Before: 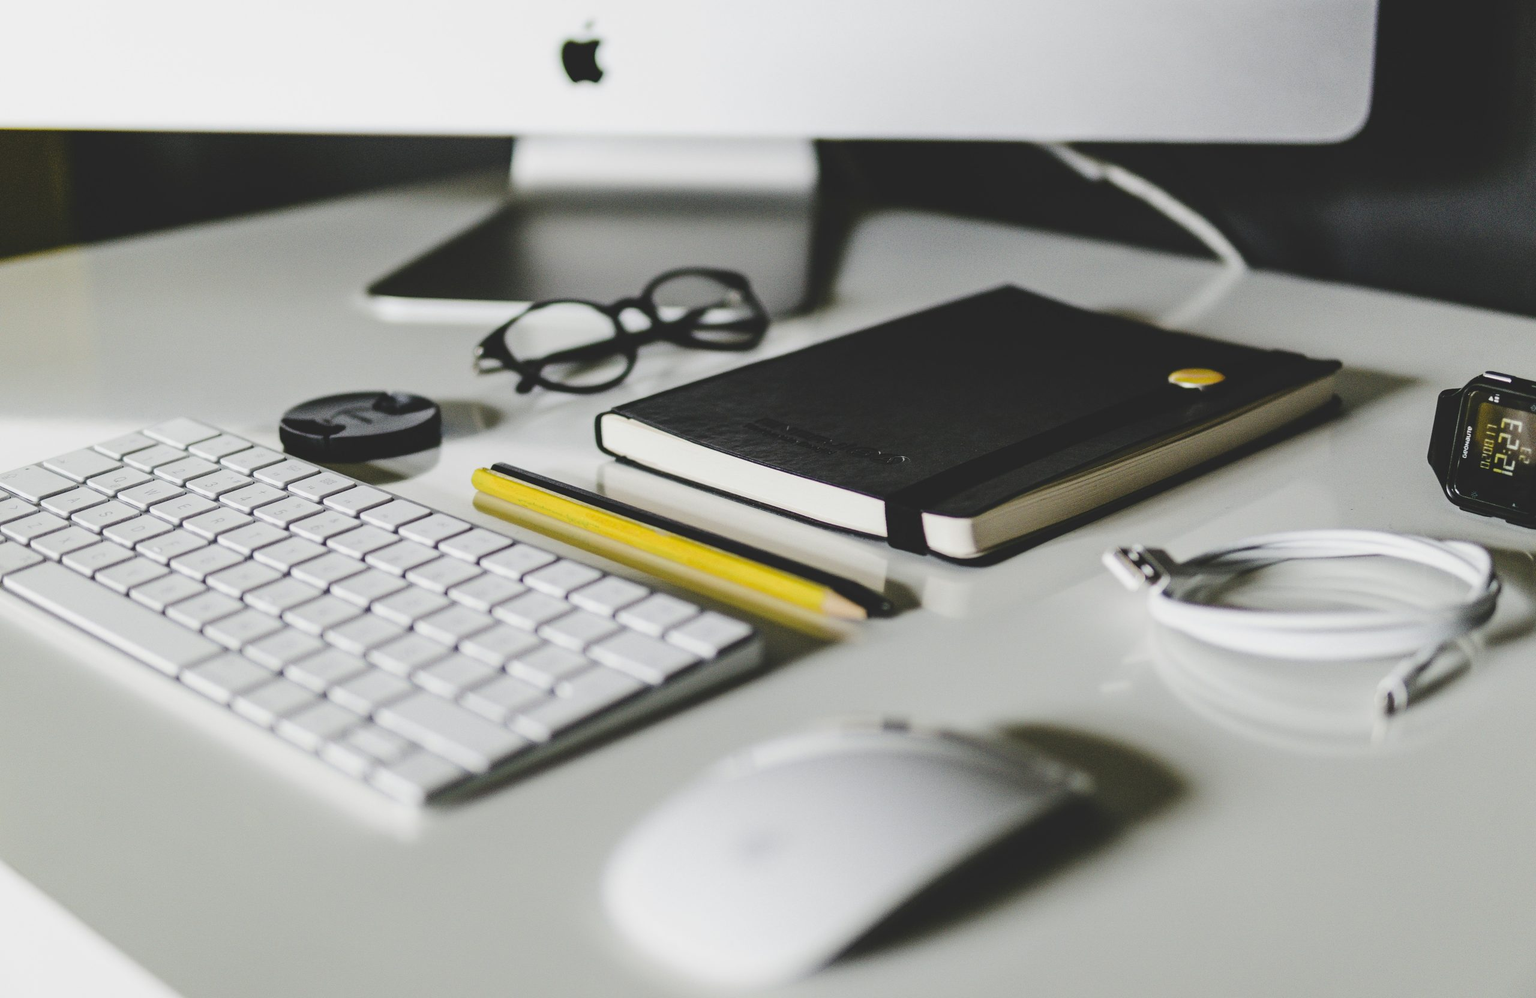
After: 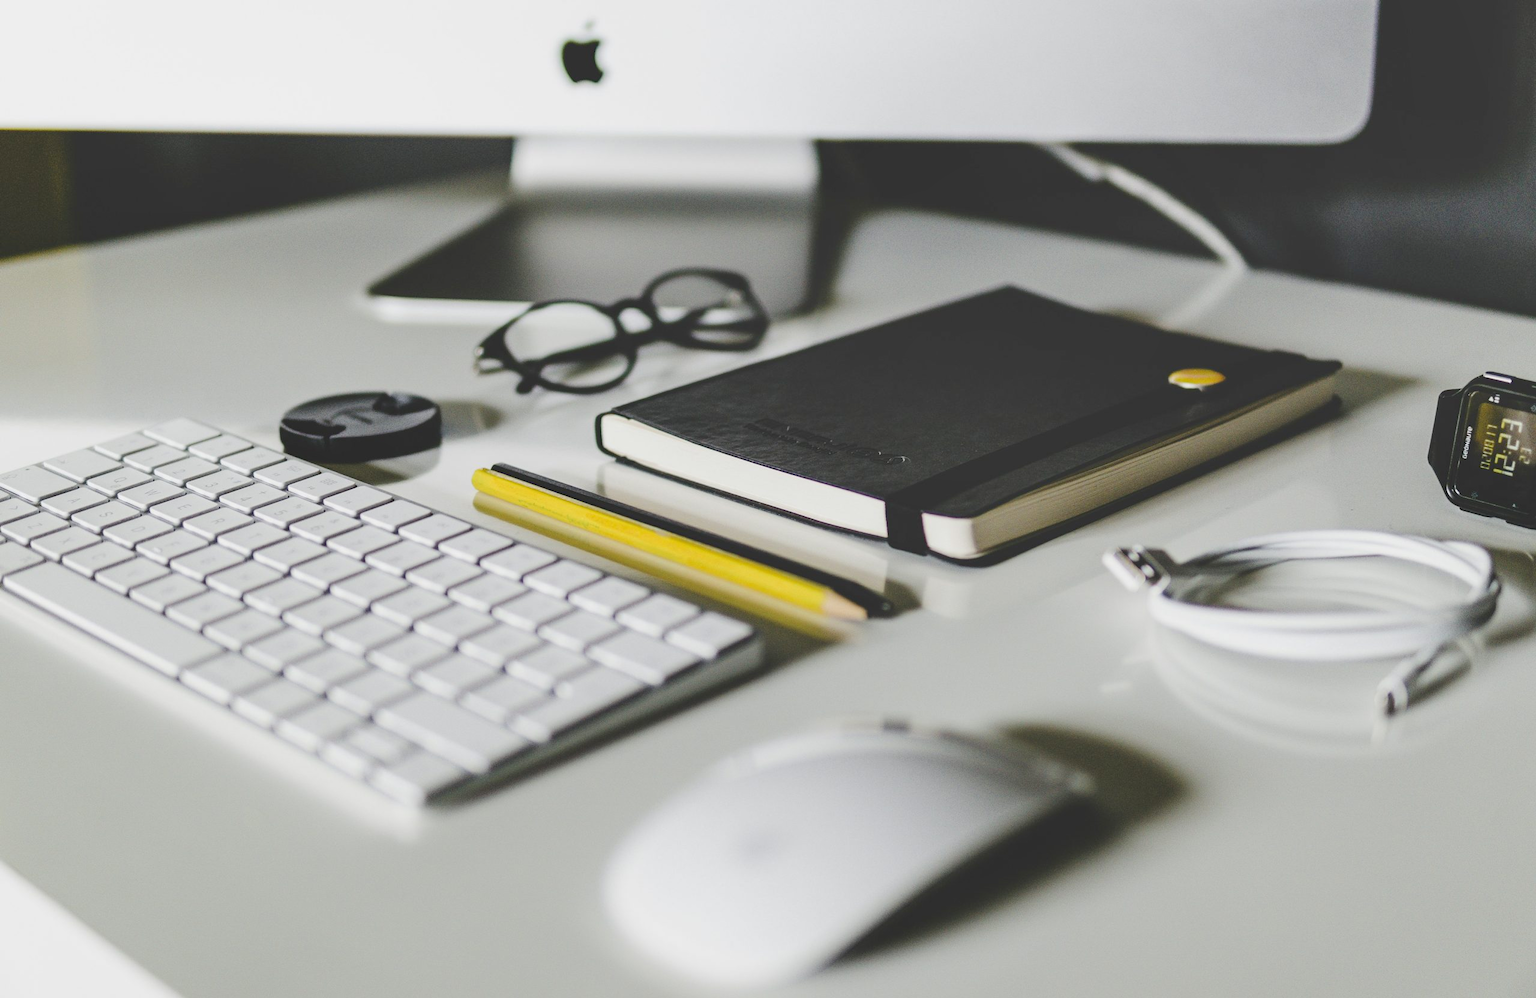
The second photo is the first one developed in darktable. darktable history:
tone equalizer: -7 EV 0.142 EV, -6 EV 0.626 EV, -5 EV 1.14 EV, -4 EV 1.34 EV, -3 EV 1.12 EV, -2 EV 0.6 EV, -1 EV 0.16 EV, smoothing diameter 24.77%, edges refinement/feathering 9.16, preserve details guided filter
